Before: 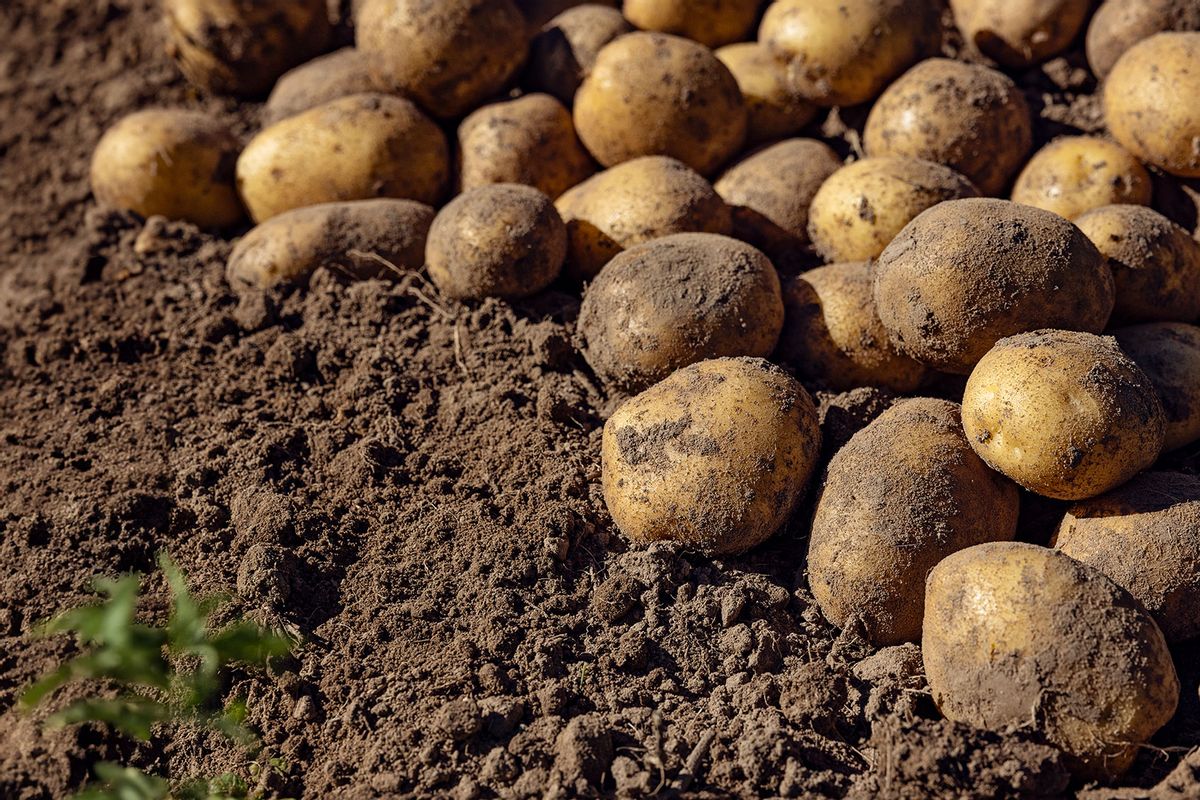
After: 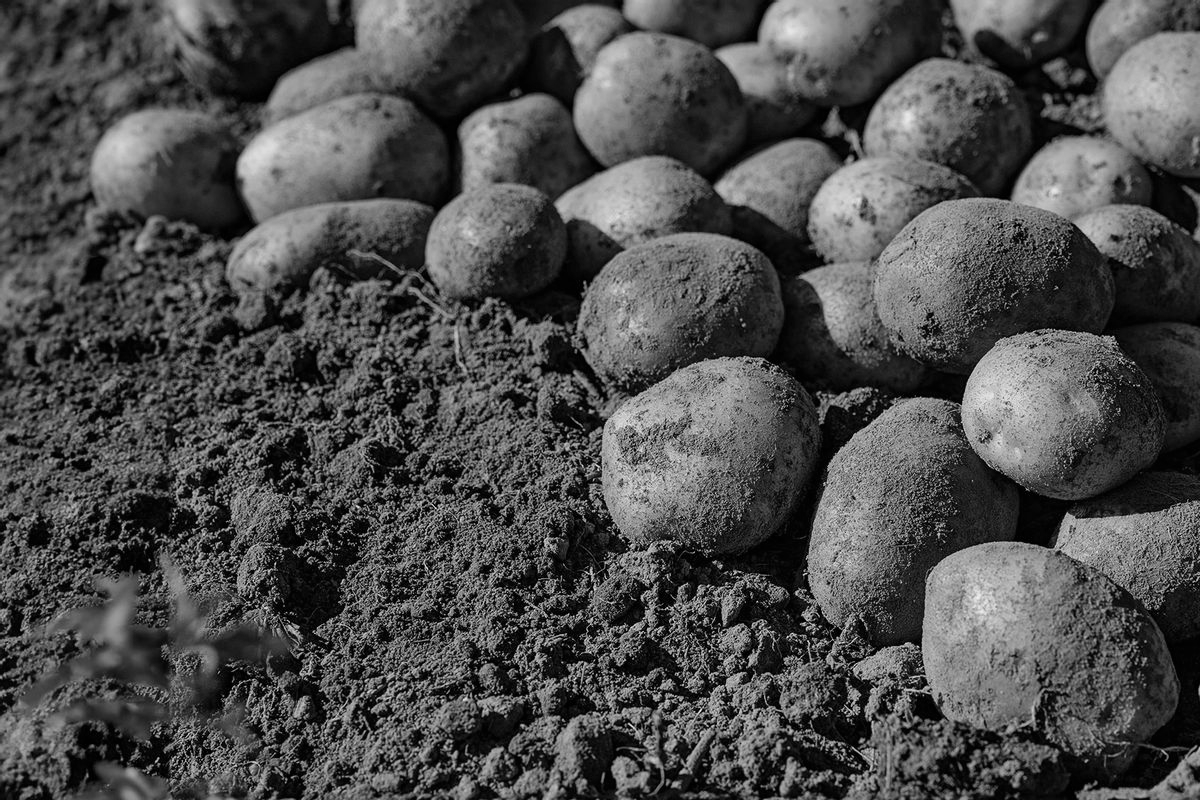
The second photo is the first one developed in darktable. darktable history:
shadows and highlights: shadows 30.63, highlights -63.22, shadows color adjustment 98%, highlights color adjustment 58.61%, soften with gaussian
color calibration: output gray [0.22, 0.42, 0.37, 0], gray › normalize channels true, illuminant same as pipeline (D50), adaptation XYZ, x 0.346, y 0.359, gamut compression 0
